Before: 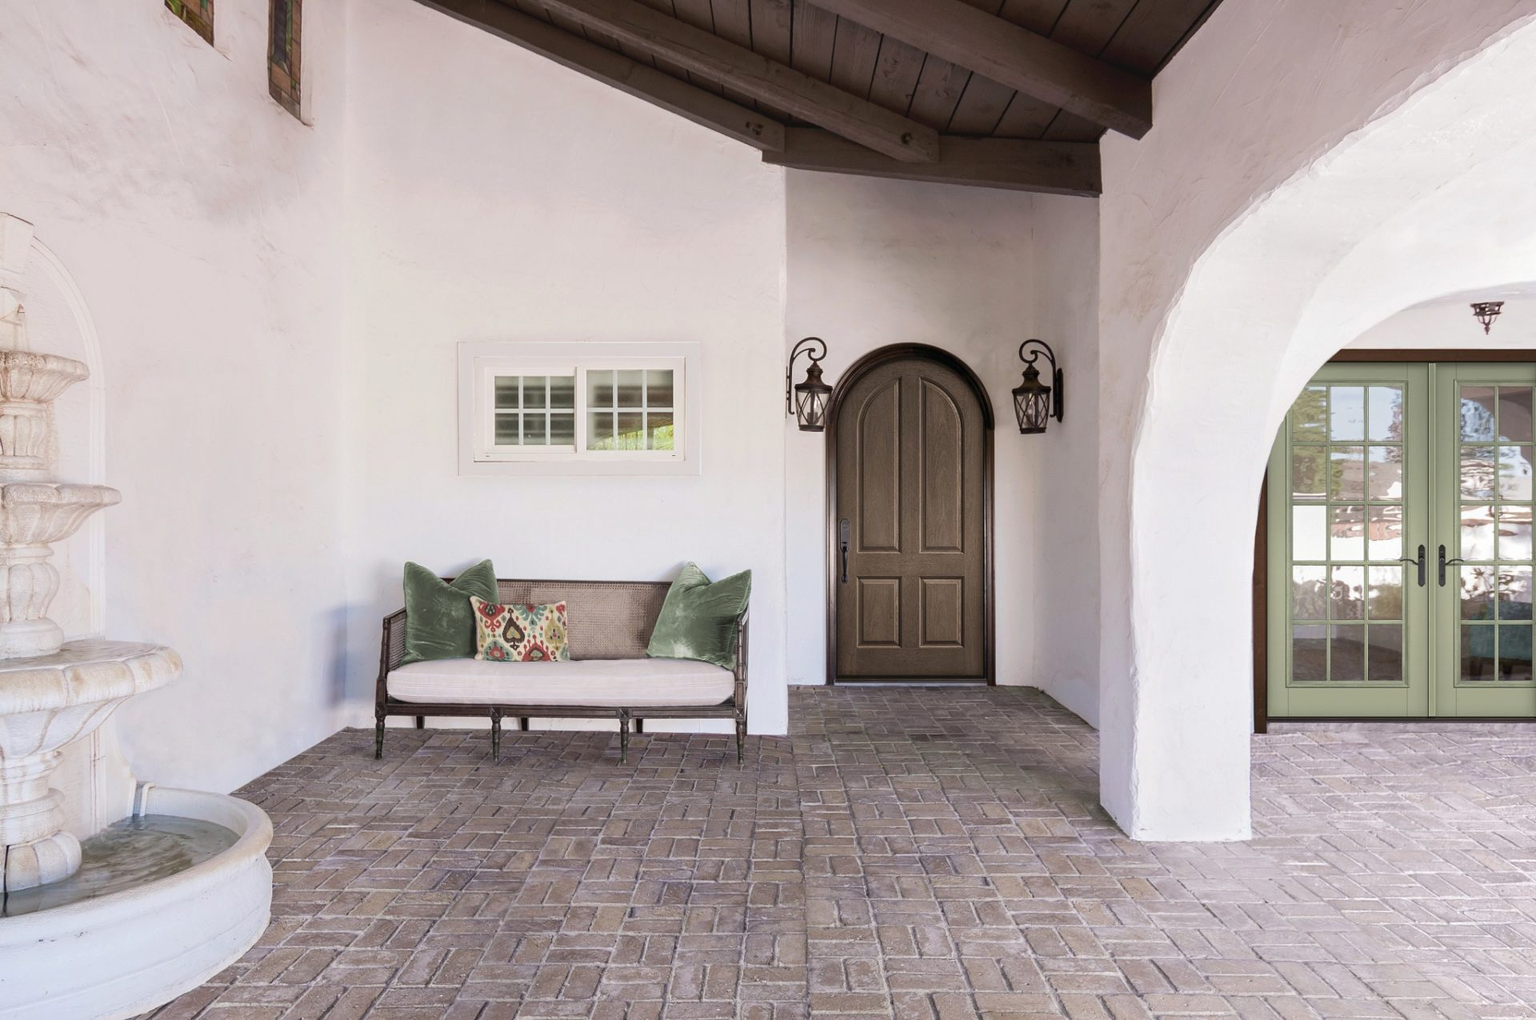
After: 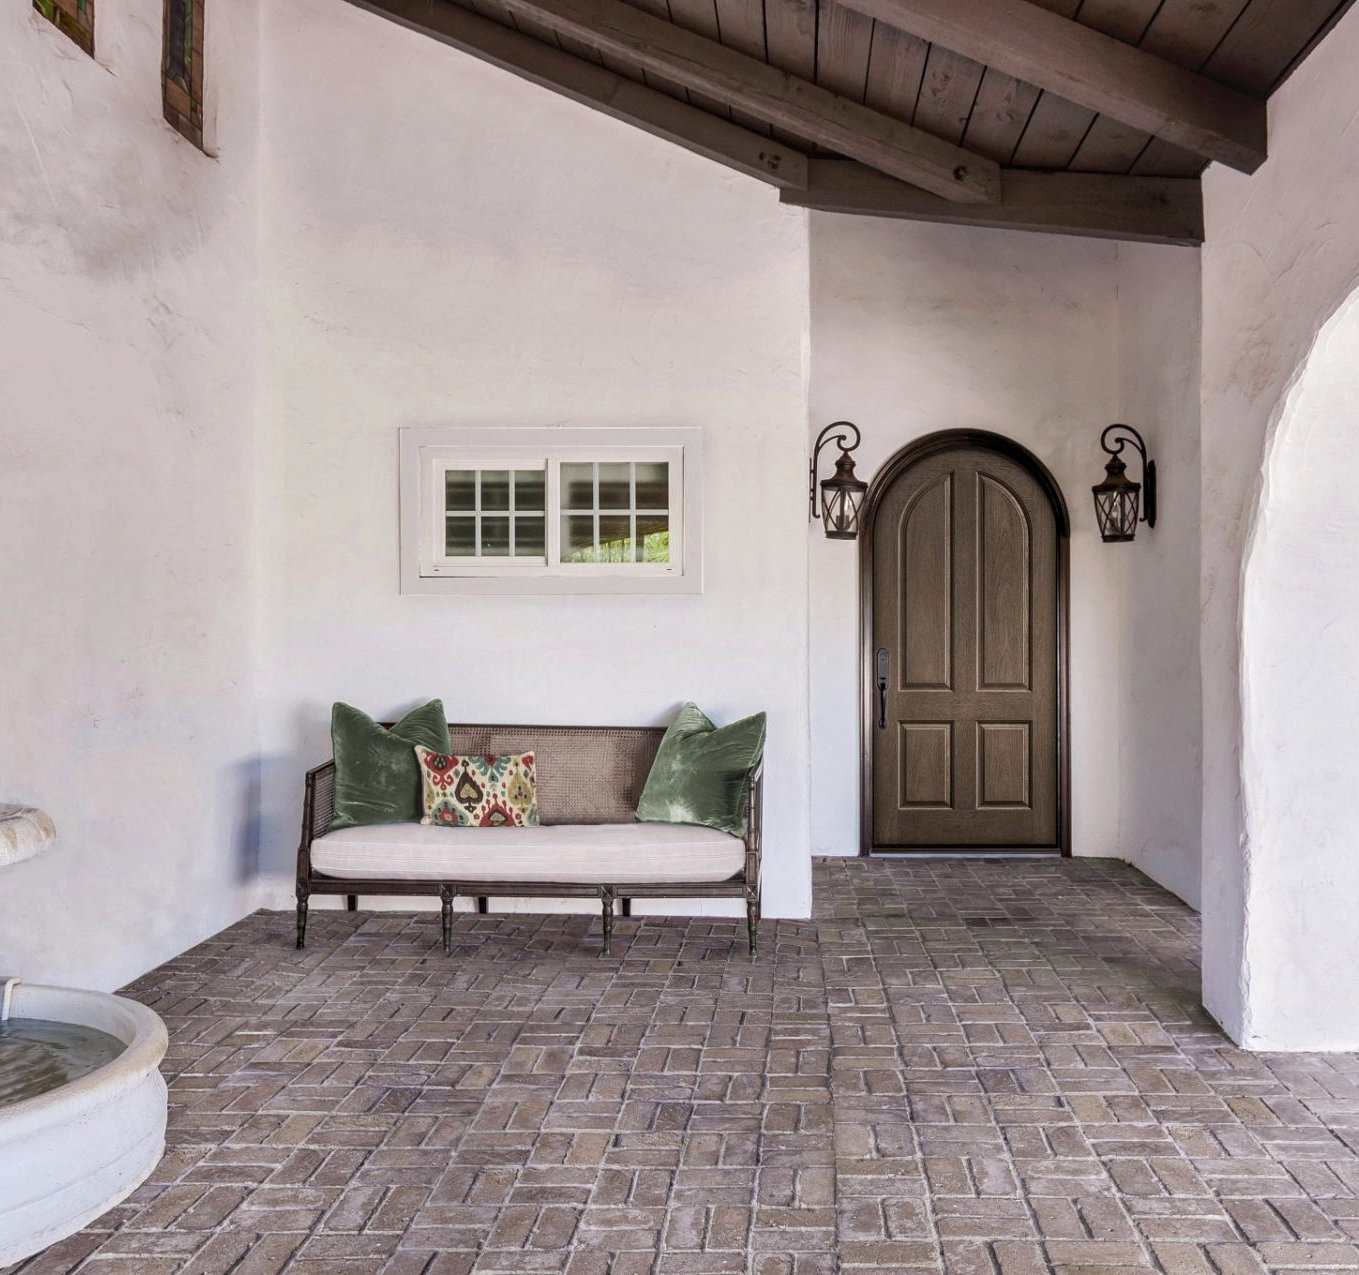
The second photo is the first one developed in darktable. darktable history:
crop and rotate: left 9.061%, right 20.142%
local contrast: detail 130%
shadows and highlights: low approximation 0.01, soften with gaussian
